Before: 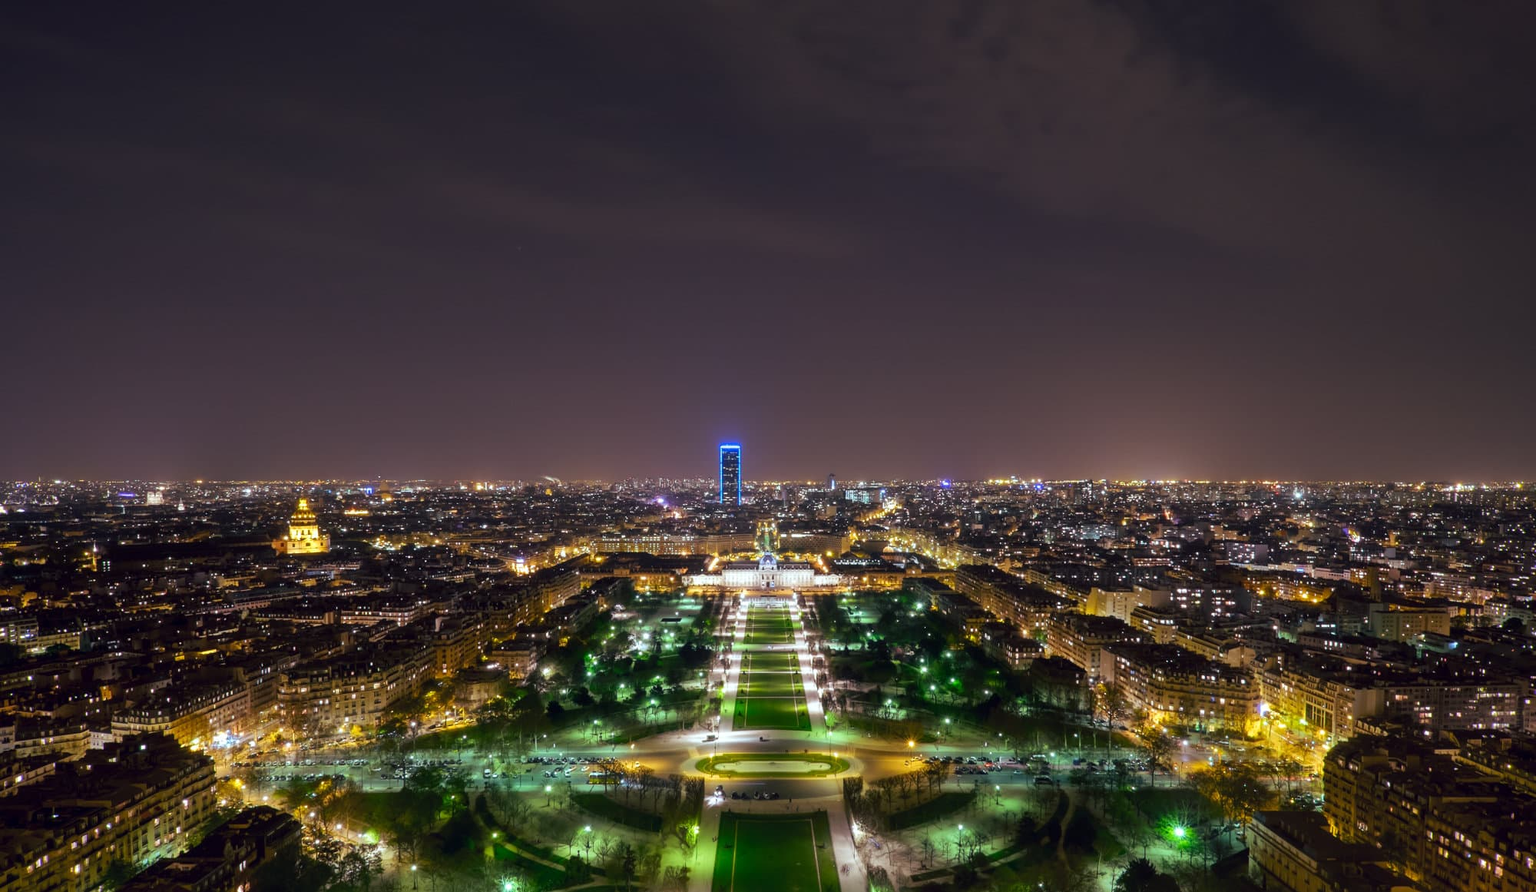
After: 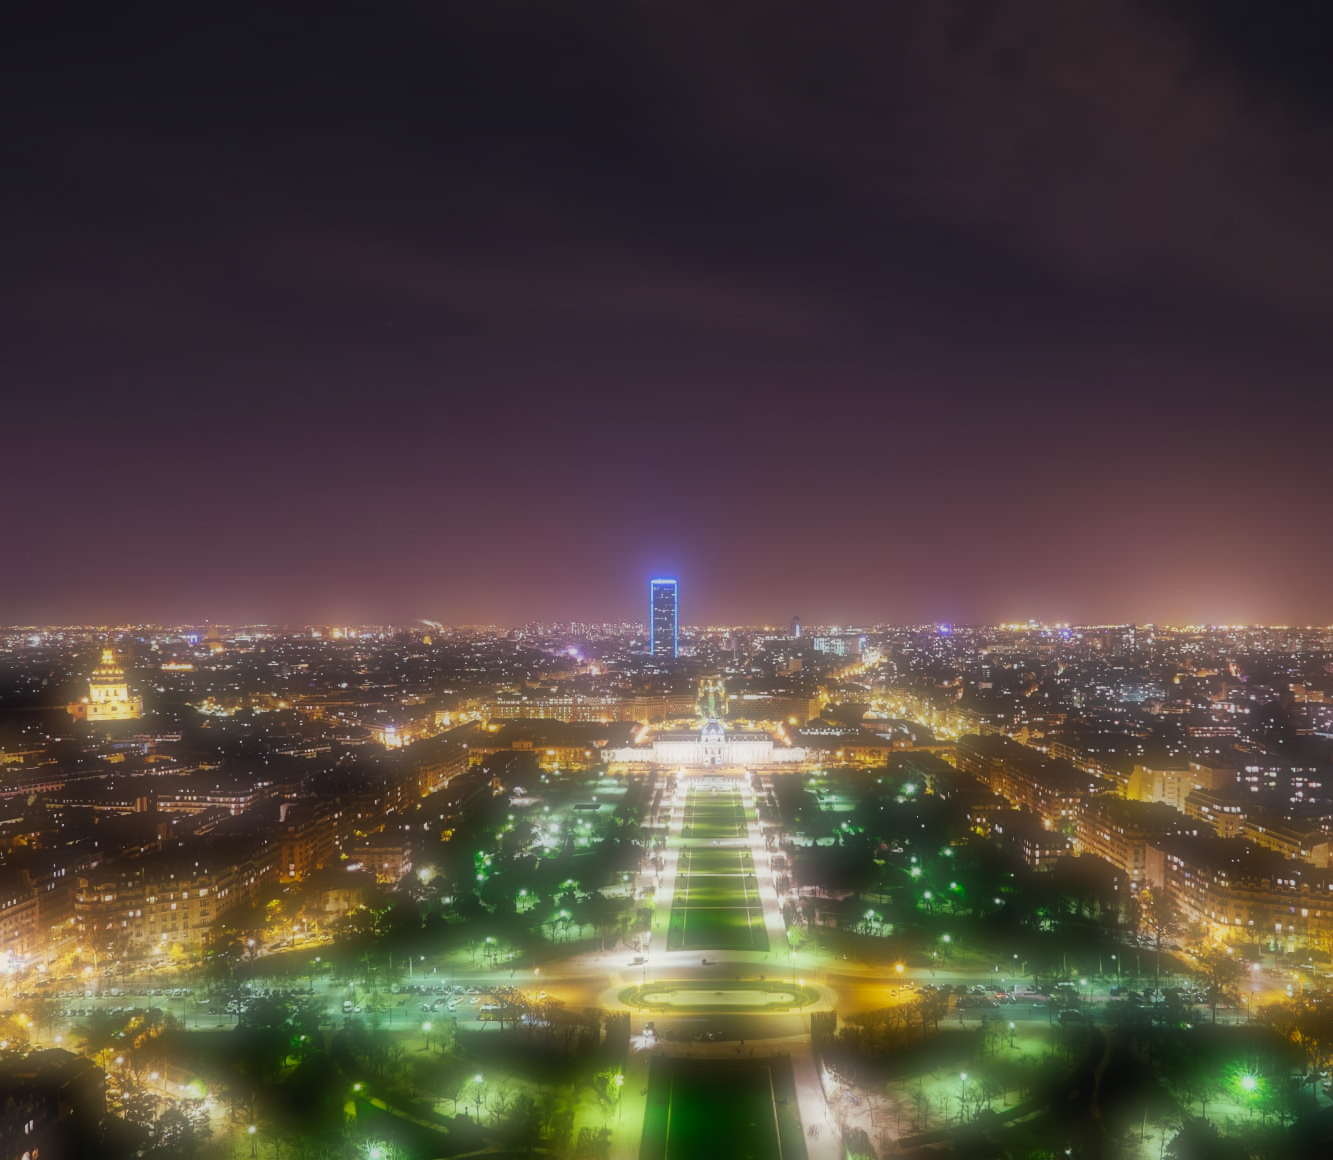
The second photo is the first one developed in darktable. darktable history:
crop and rotate: left 14.385%, right 18.948%
soften: on, module defaults
base curve: curves: ch0 [(0, 0) (0.036, 0.025) (0.121, 0.166) (0.206, 0.329) (0.605, 0.79) (1, 1)], preserve colors none
